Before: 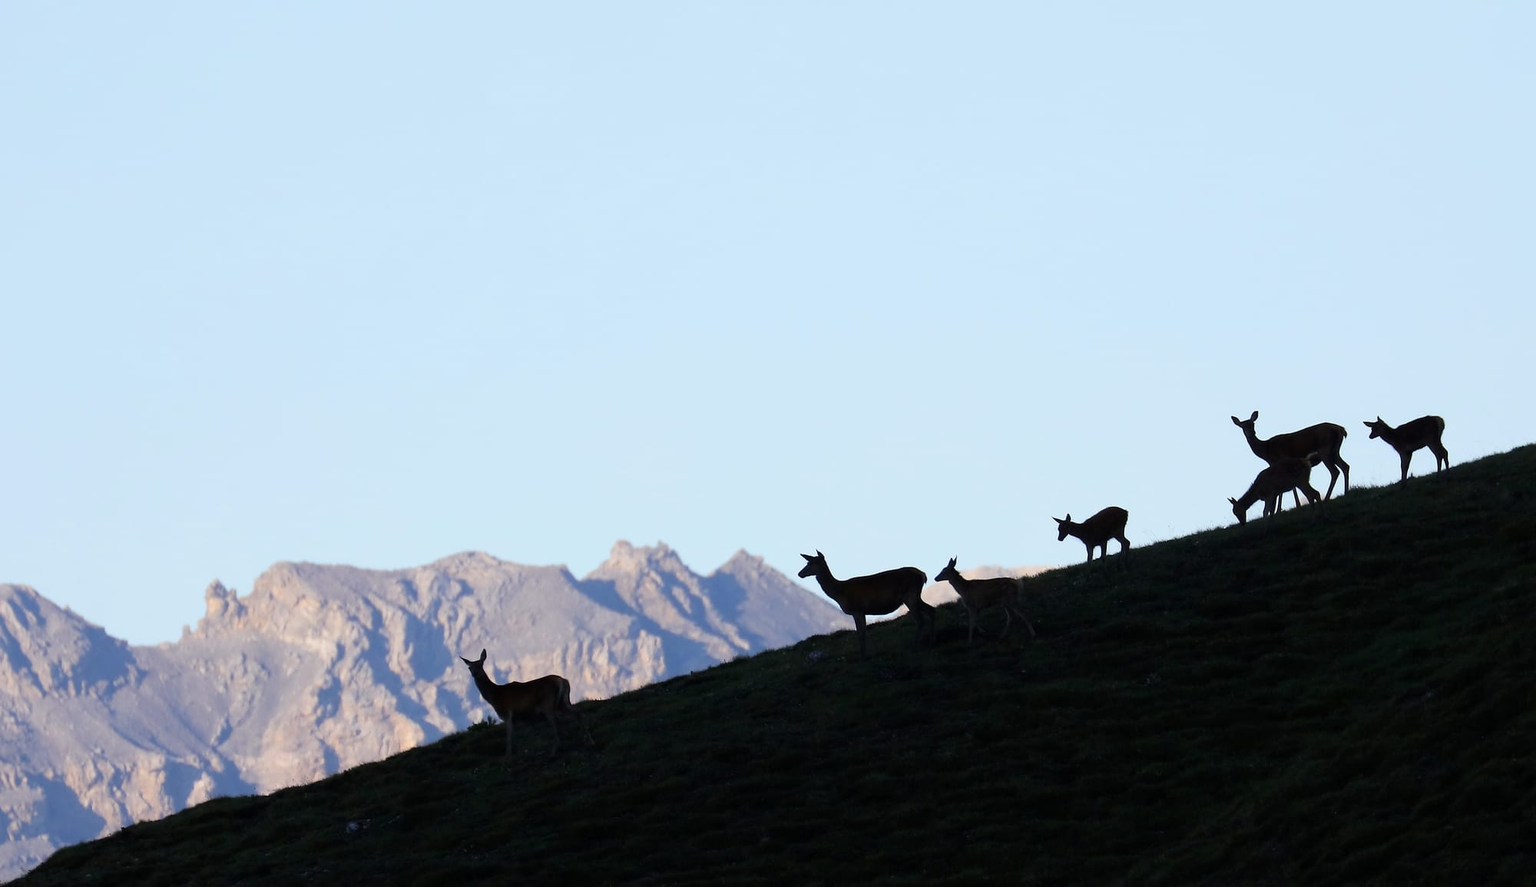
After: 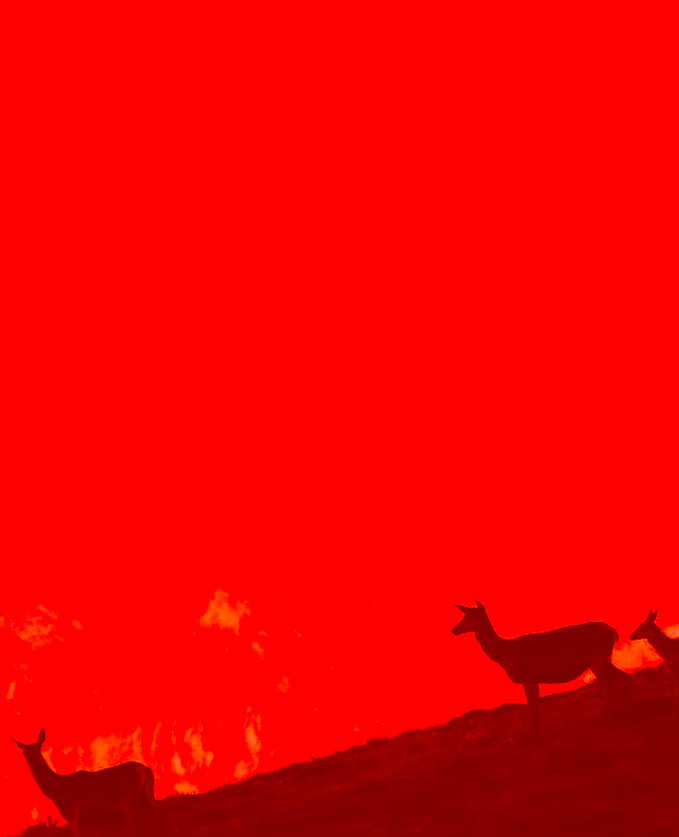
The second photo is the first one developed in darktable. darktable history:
color correction: highlights a* -39.42, highlights b* -39.76, shadows a* -39.6, shadows b* -39.44, saturation -2.96
crop and rotate: left 29.44%, top 10.216%, right 36.563%, bottom 17.282%
